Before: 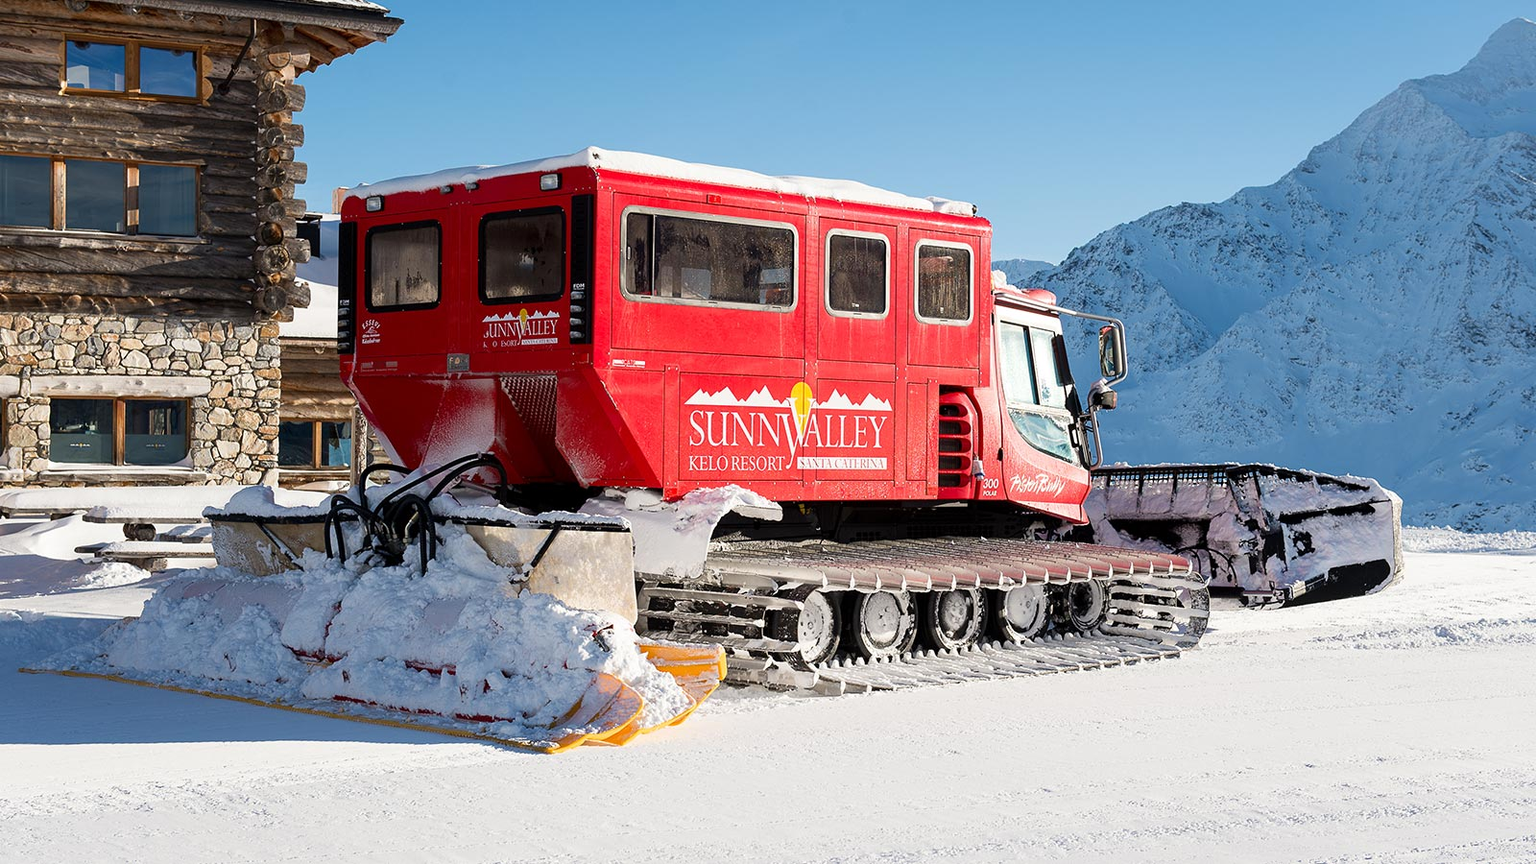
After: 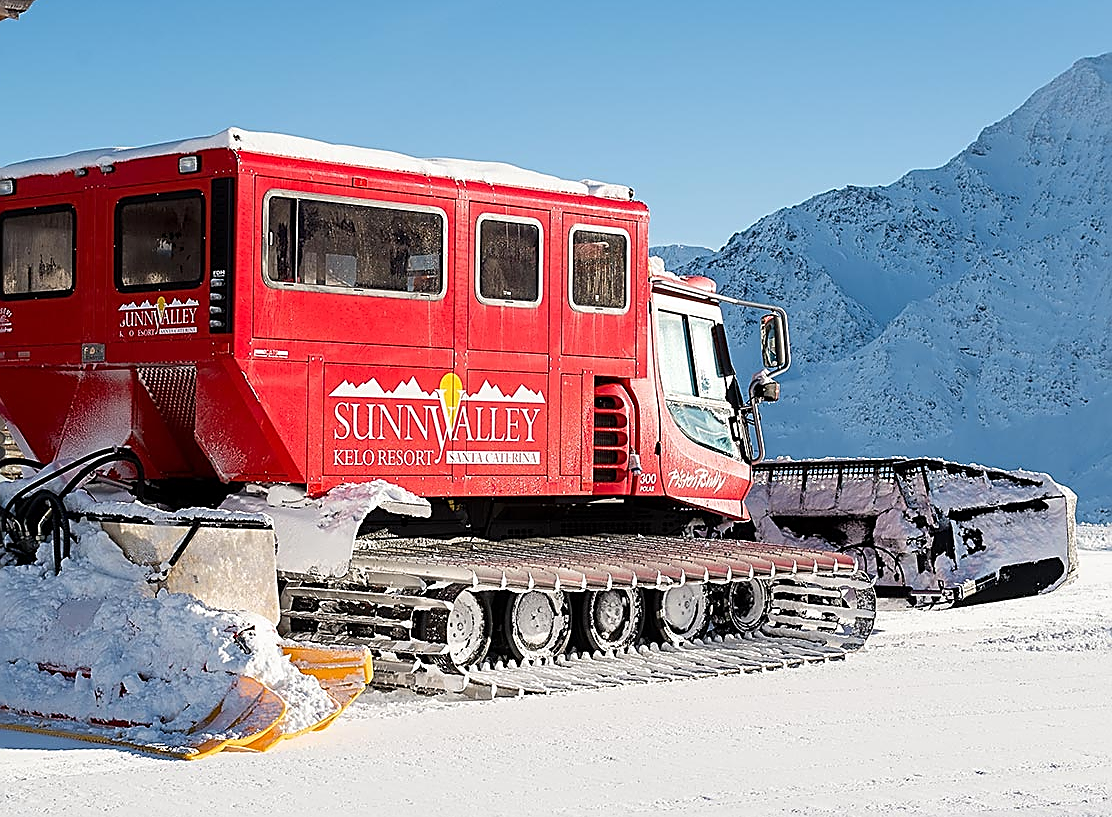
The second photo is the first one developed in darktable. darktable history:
exposure: compensate highlight preservation false
crop and rotate: left 24.034%, top 2.838%, right 6.406%, bottom 6.299%
sharpen: radius 1.685, amount 1.294
